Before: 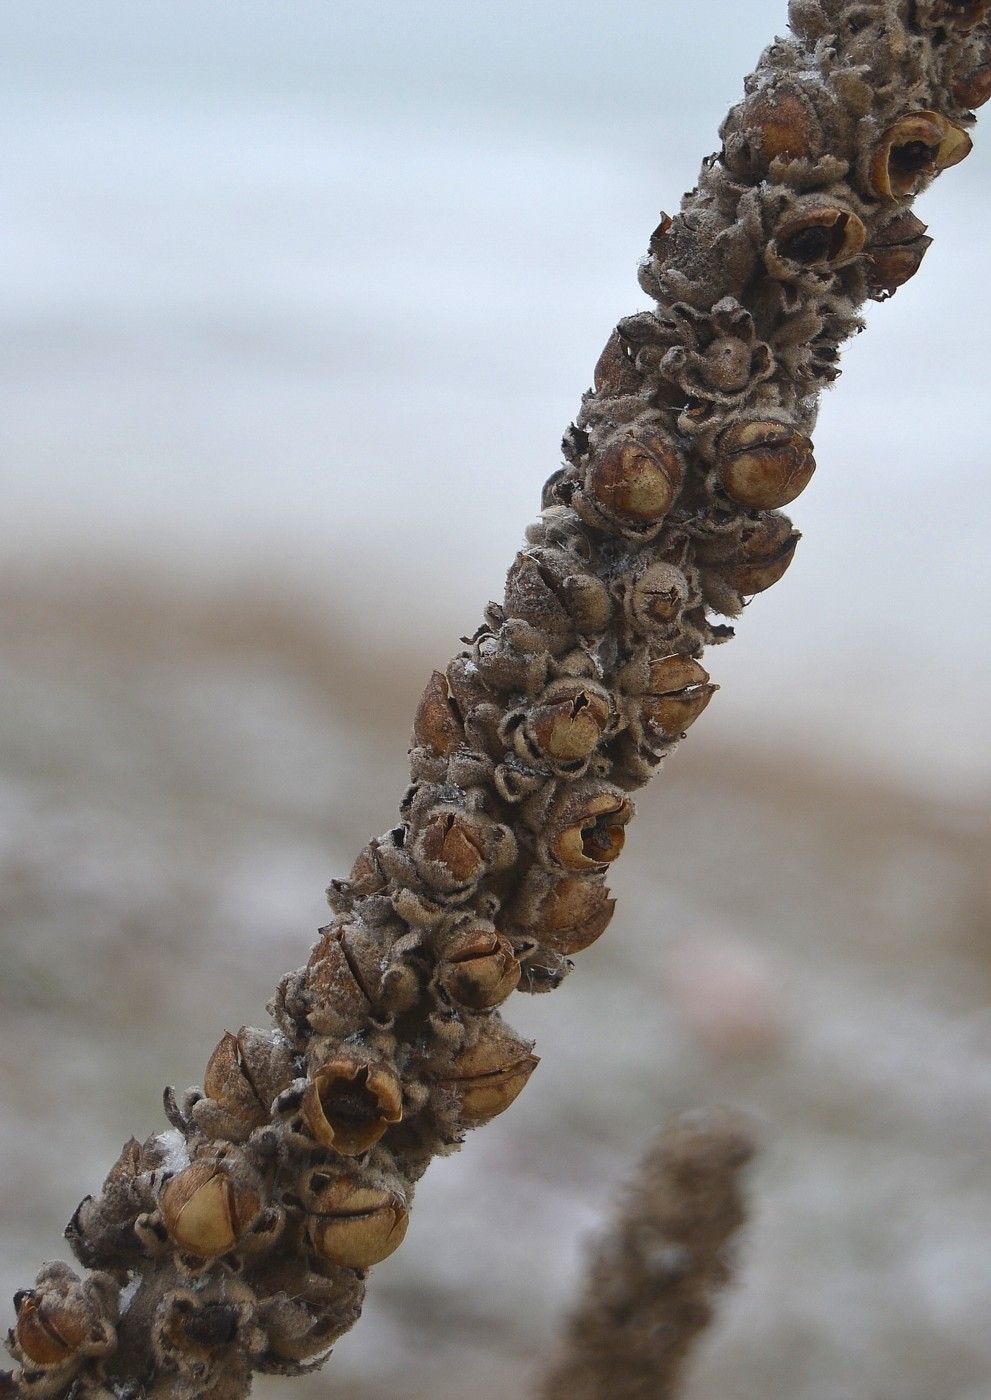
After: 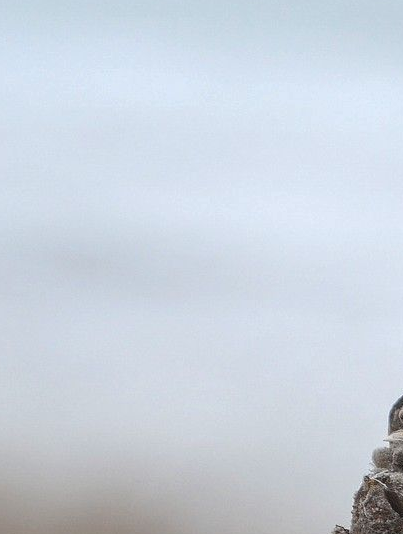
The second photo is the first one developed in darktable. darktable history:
local contrast: detail 109%
crop: left 15.479%, top 5.43%, right 43.797%, bottom 56.405%
